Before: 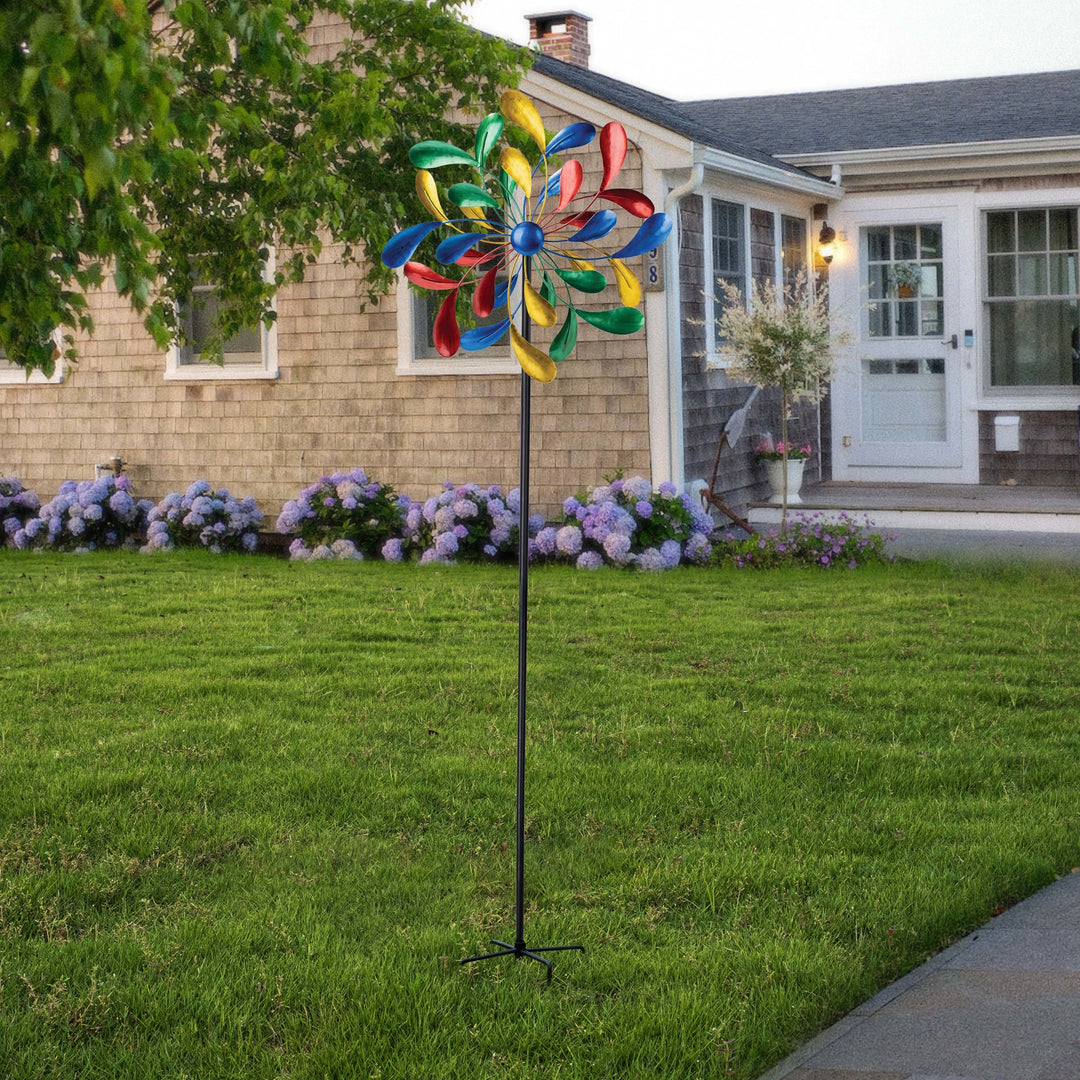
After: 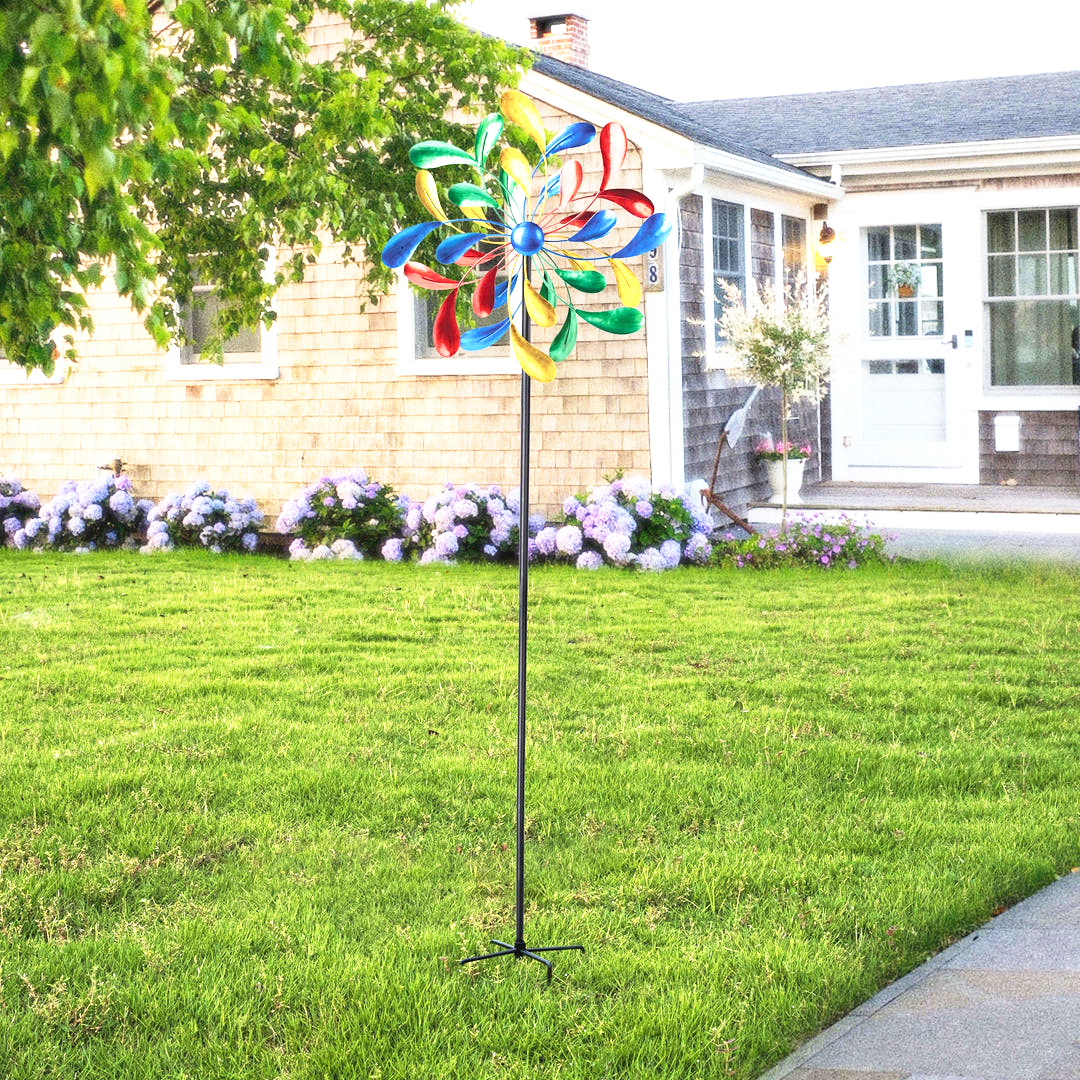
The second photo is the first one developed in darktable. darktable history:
base curve: curves: ch0 [(0, 0) (0.579, 0.807) (1, 1)], preserve colors none
exposure: black level correction 0, exposure 1.294 EV, compensate exposure bias true, compensate highlight preservation false
